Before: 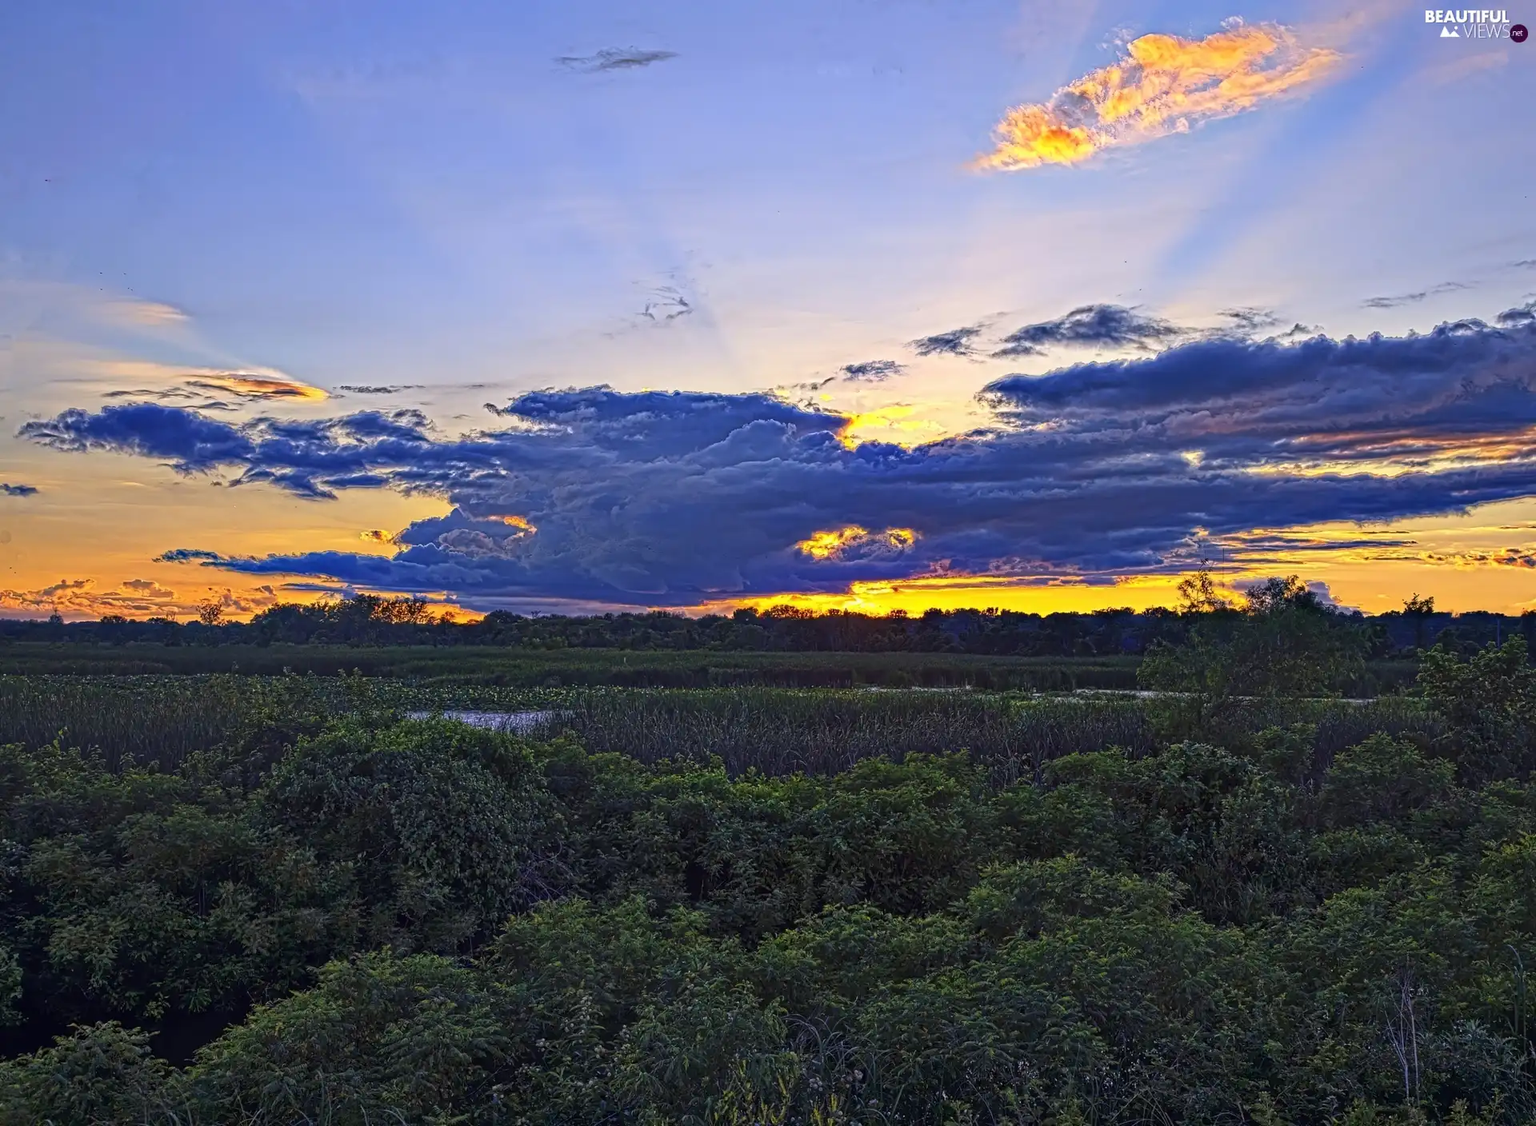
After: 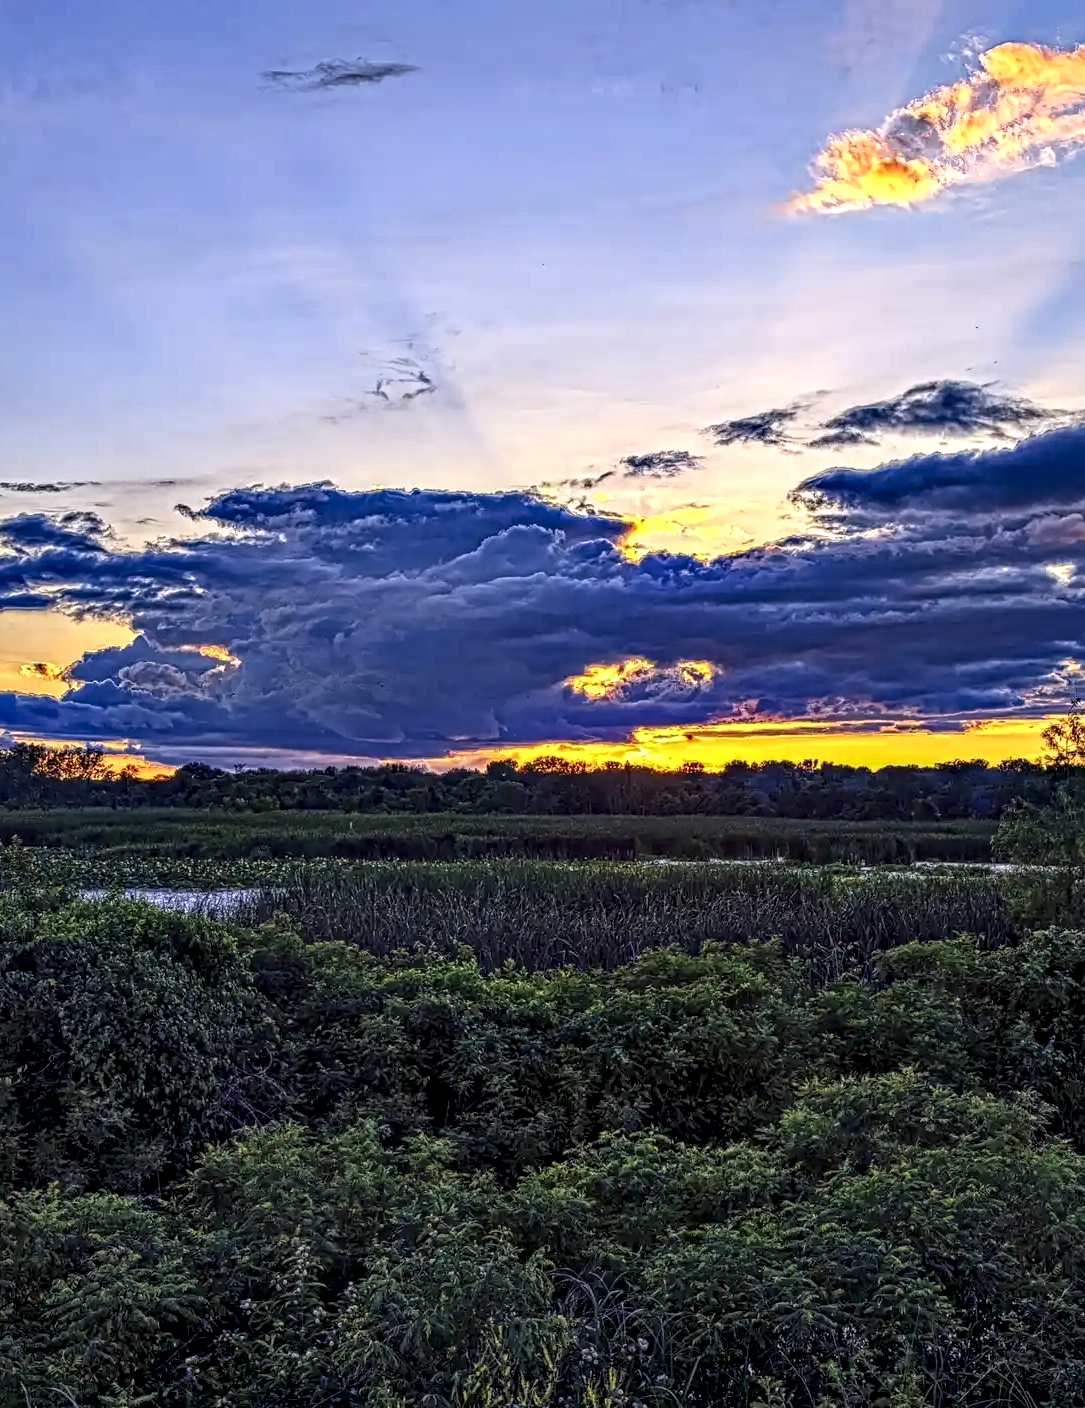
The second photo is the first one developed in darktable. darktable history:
crop and rotate: left 22.401%, right 21.068%
local contrast: highlights 17%, detail 187%
exposure: compensate highlight preservation false
levels: mode automatic, levels [0.116, 0.574, 1]
